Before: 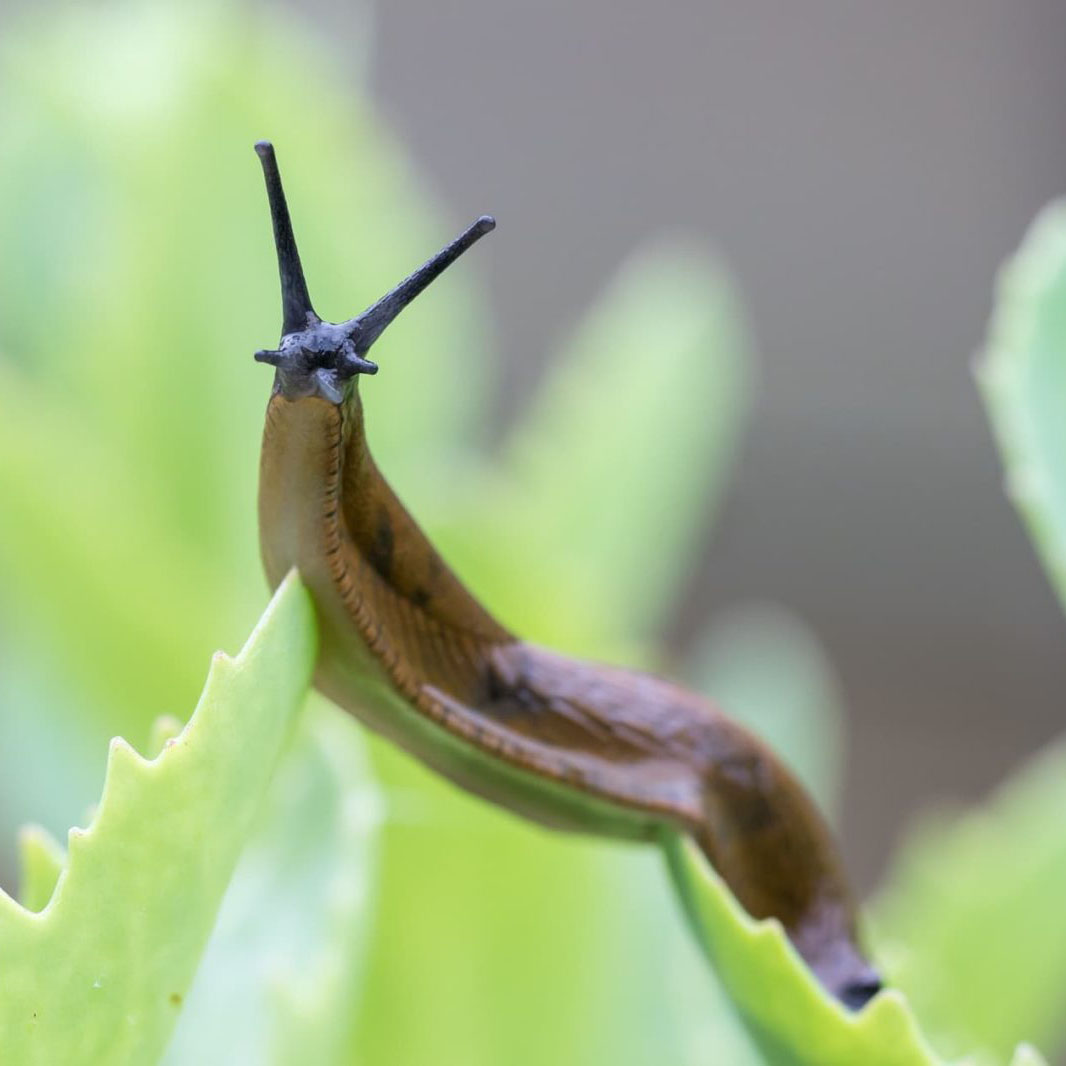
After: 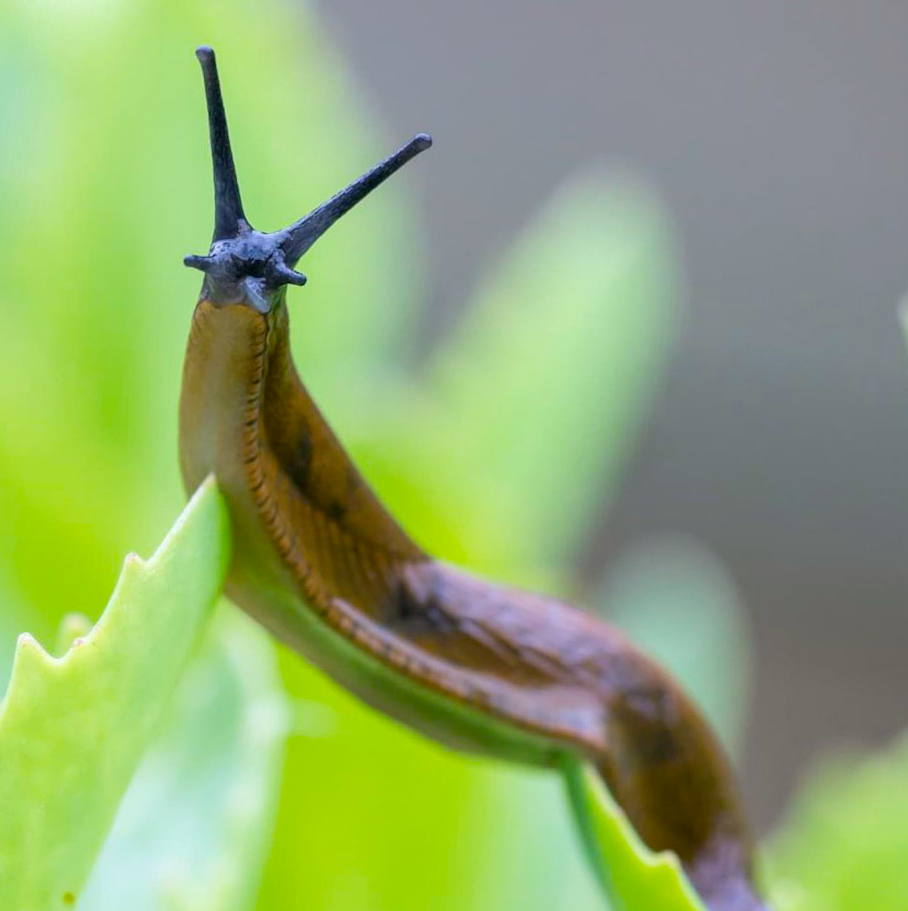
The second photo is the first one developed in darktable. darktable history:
crop and rotate: angle -3.24°, left 5.337%, top 5.179%, right 4.745%, bottom 4.663%
sharpen: radius 2.903, amount 0.882, threshold 47.294
color balance rgb: power › chroma 0.485%, power › hue 215.43°, perceptual saturation grading › global saturation 39.274%, global vibrance 9.61%
